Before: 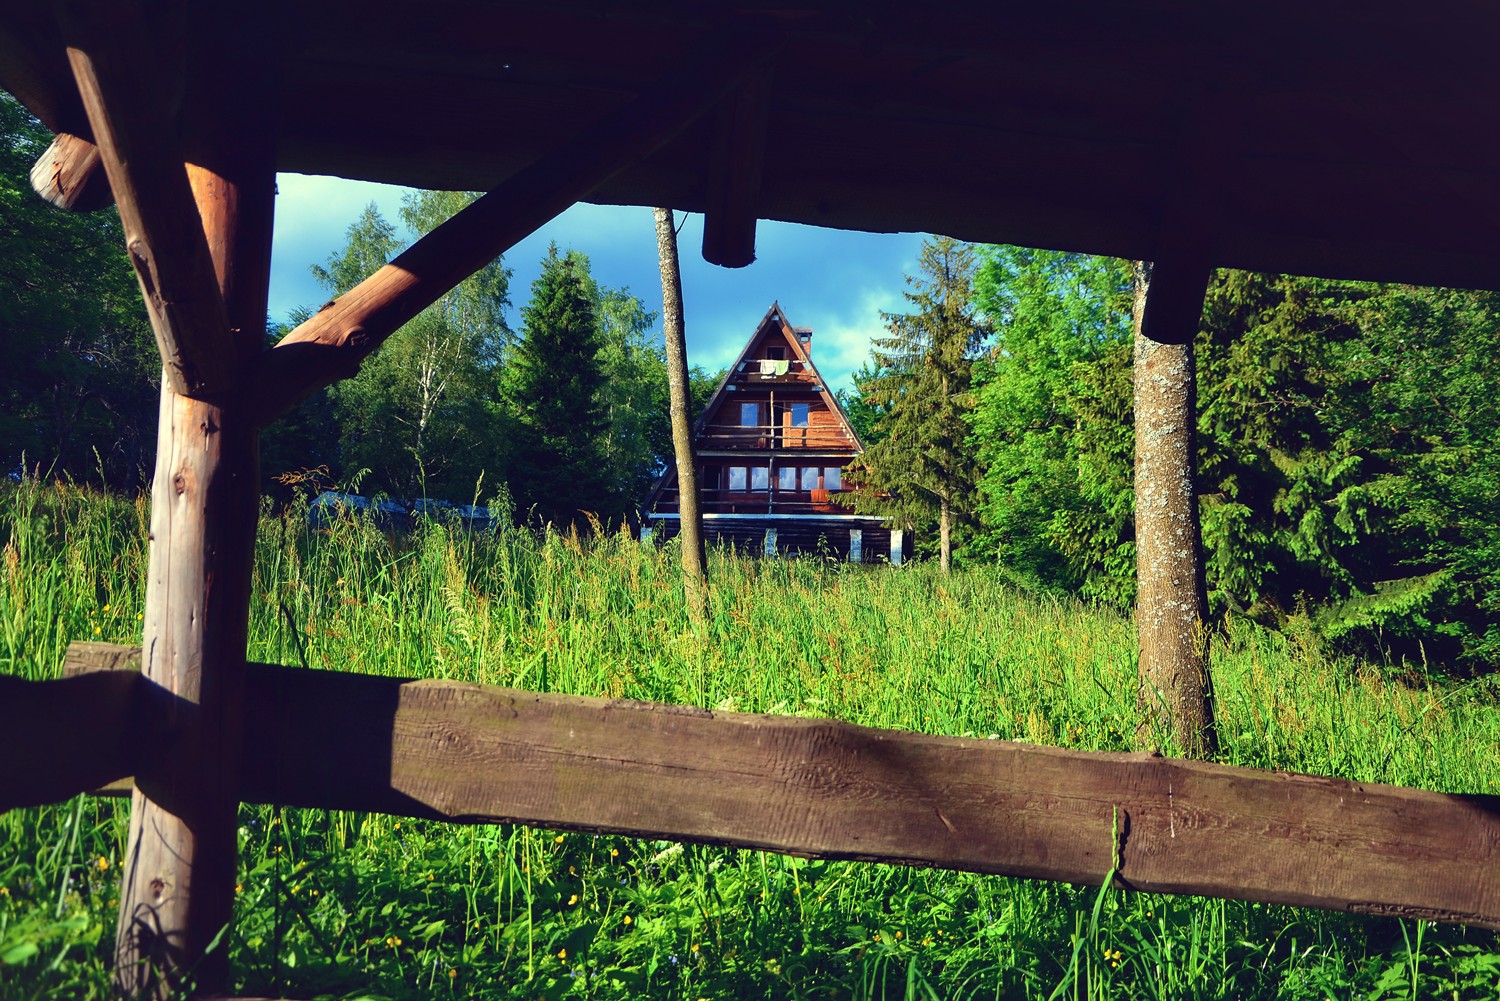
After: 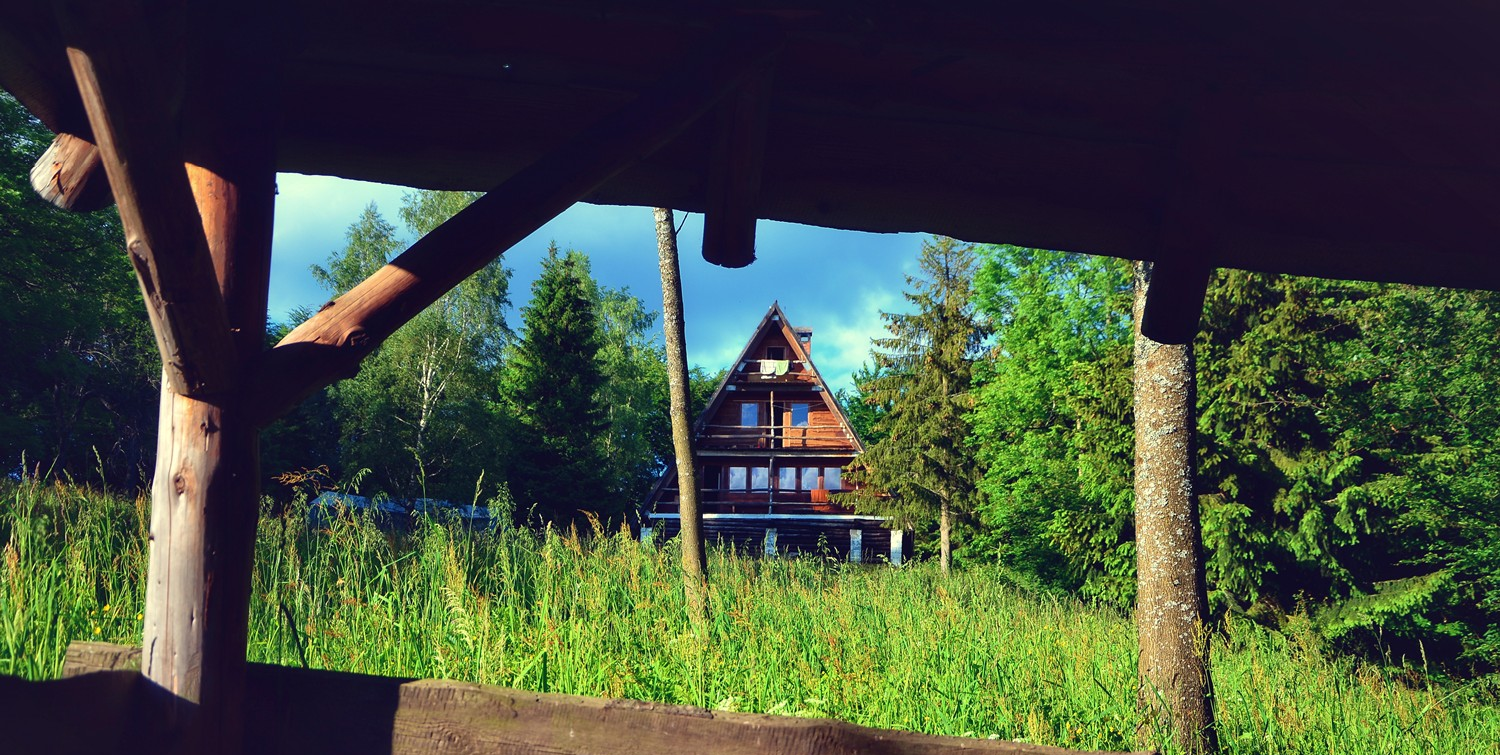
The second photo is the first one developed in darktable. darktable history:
crop: bottom 24.493%
vignetting: fall-off start 115.92%, fall-off radius 59.05%
